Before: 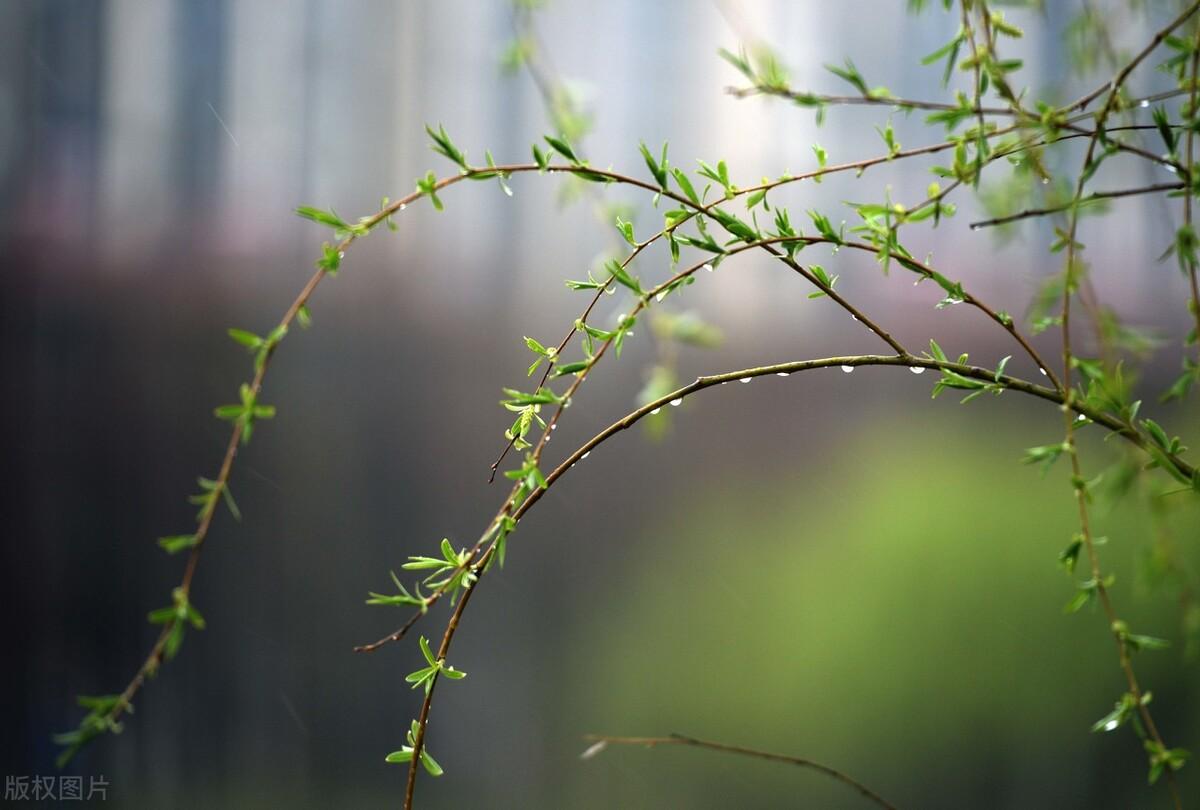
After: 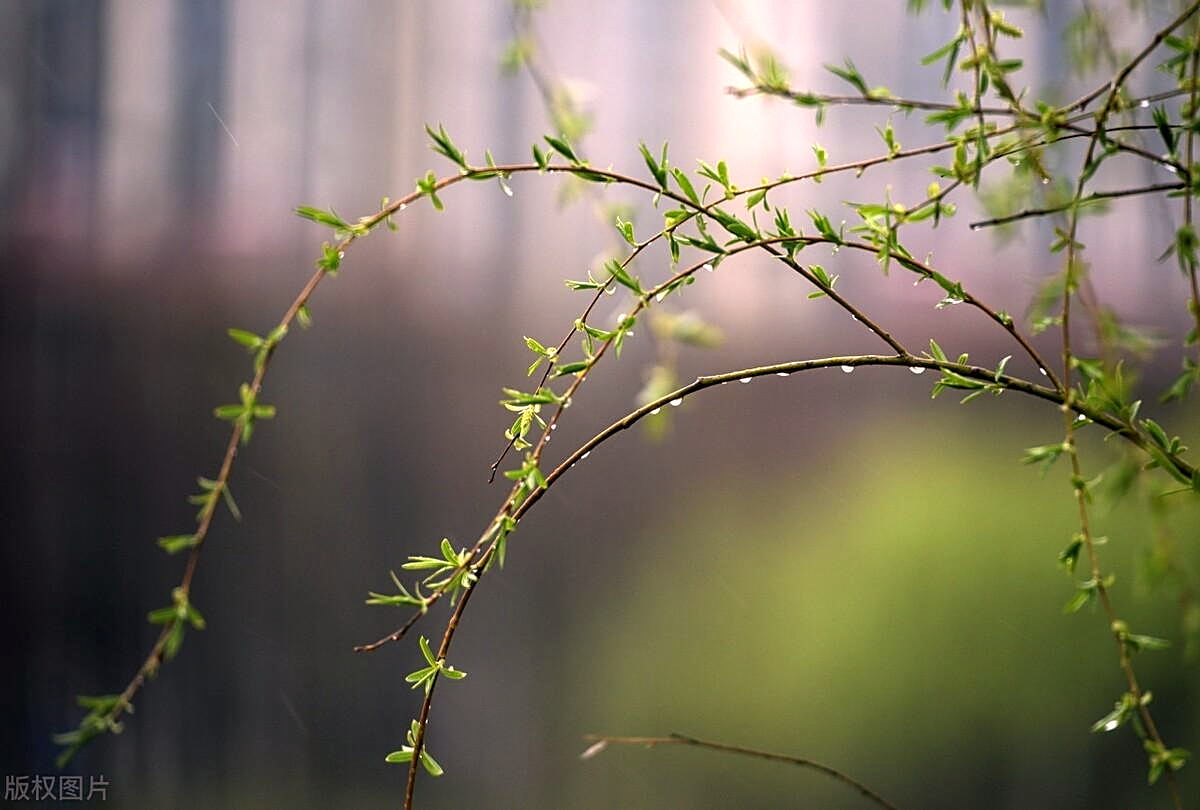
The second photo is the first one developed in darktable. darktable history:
local contrast: on, module defaults
color correction: highlights a* 12.32, highlights b* 5.36
sharpen: on, module defaults
